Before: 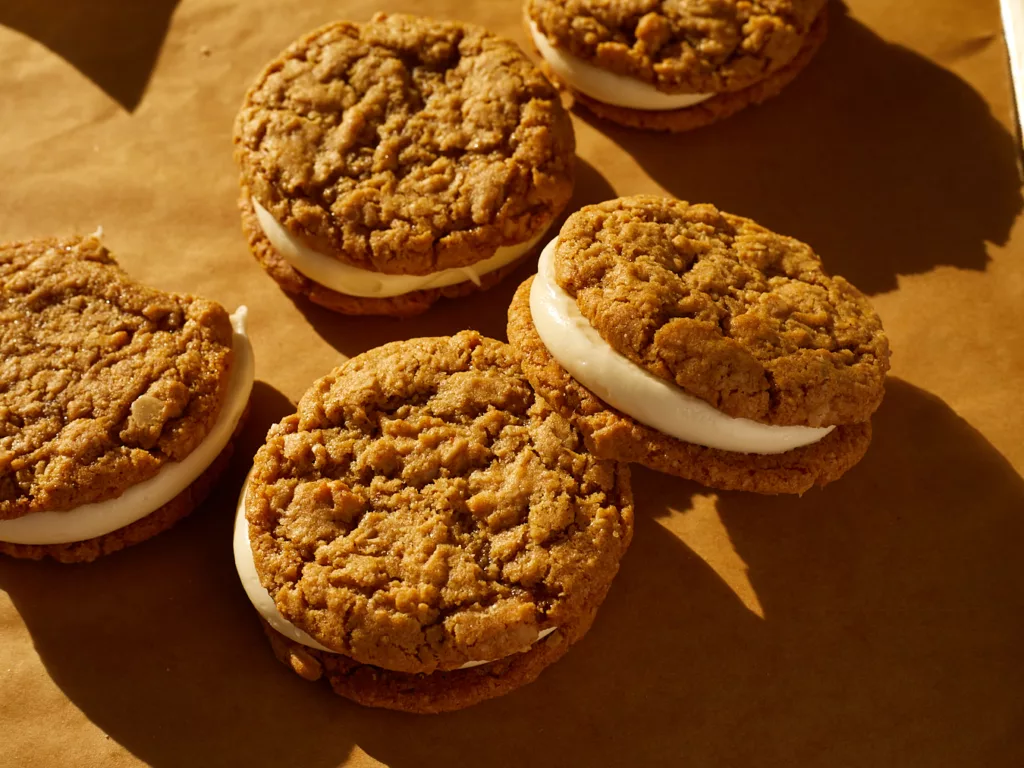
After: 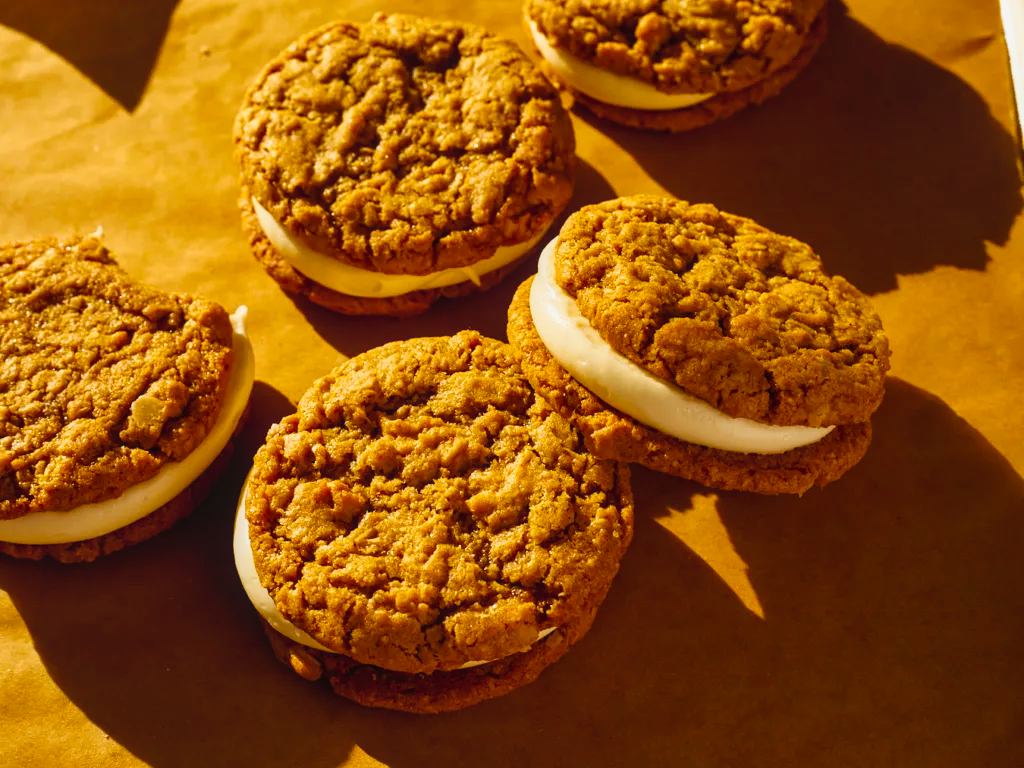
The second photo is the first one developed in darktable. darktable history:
local contrast: detail 110%
tone curve: curves: ch0 [(0, 0) (0.003, 0.019) (0.011, 0.019) (0.025, 0.026) (0.044, 0.043) (0.069, 0.066) (0.1, 0.095) (0.136, 0.133) (0.177, 0.181) (0.224, 0.233) (0.277, 0.302) (0.335, 0.375) (0.399, 0.452) (0.468, 0.532) (0.543, 0.609) (0.623, 0.695) (0.709, 0.775) (0.801, 0.865) (0.898, 0.932) (1, 1)], preserve colors none
shadows and highlights: shadows 0, highlights 40
color balance rgb: perceptual saturation grading › global saturation 20%, global vibrance 10%
